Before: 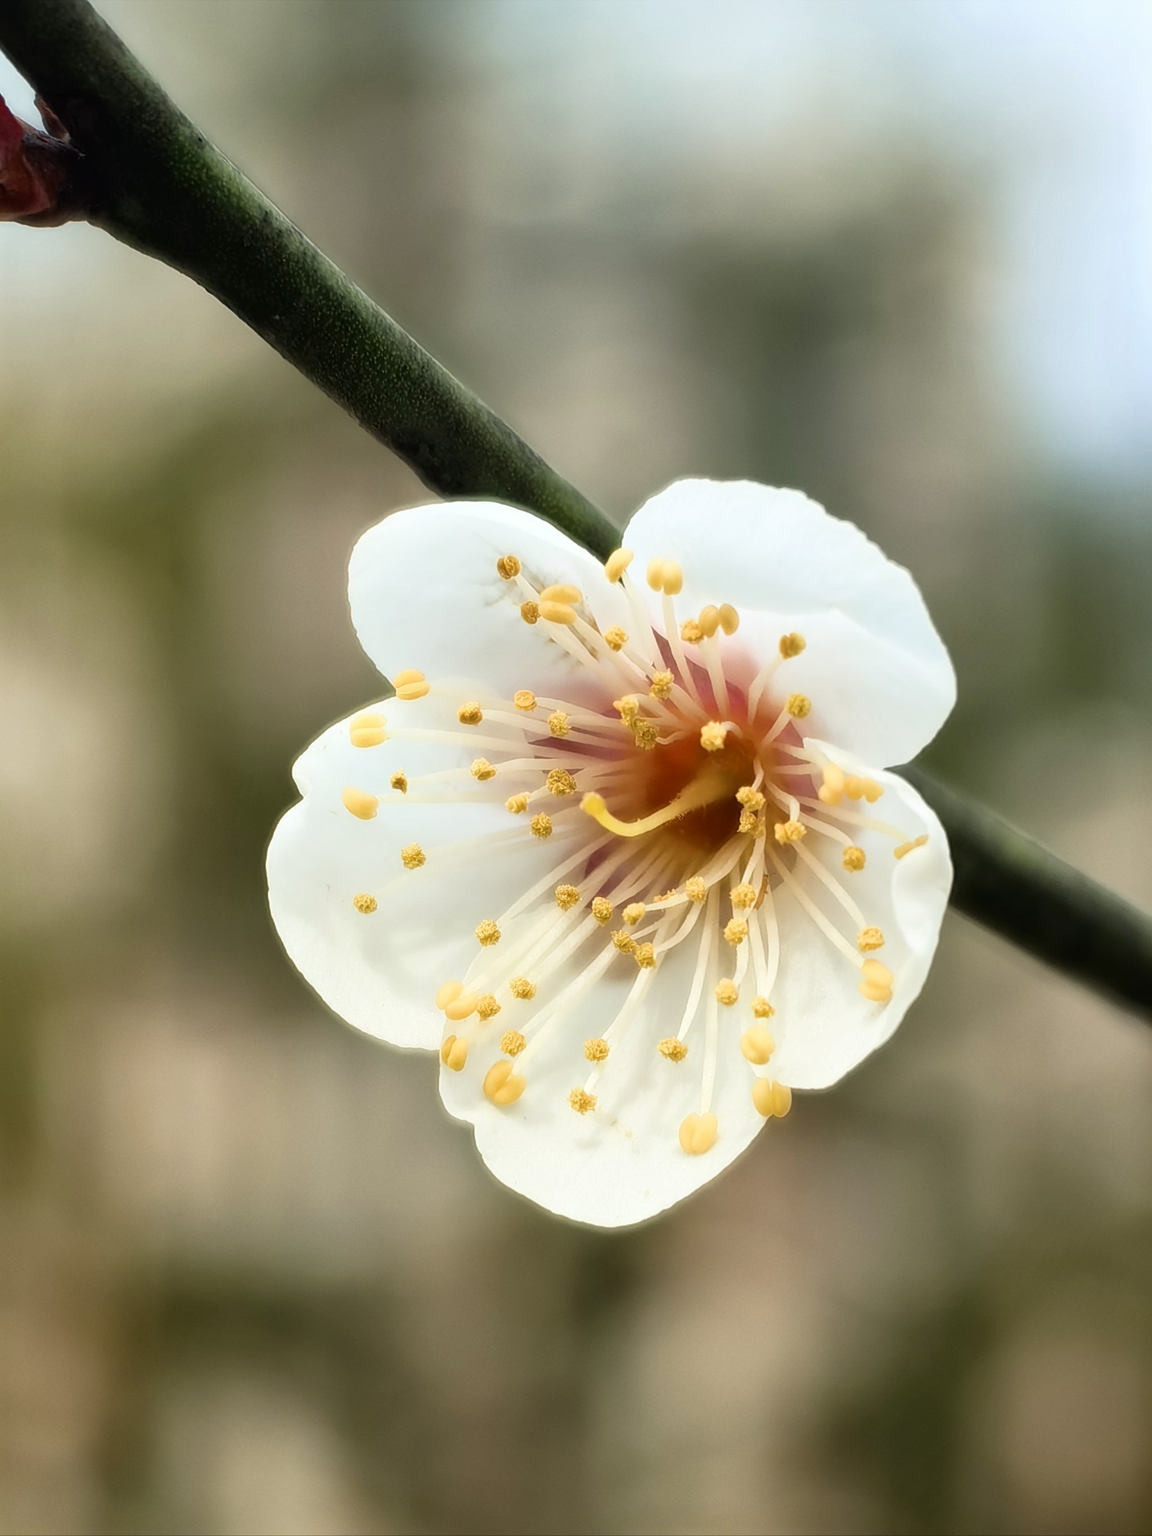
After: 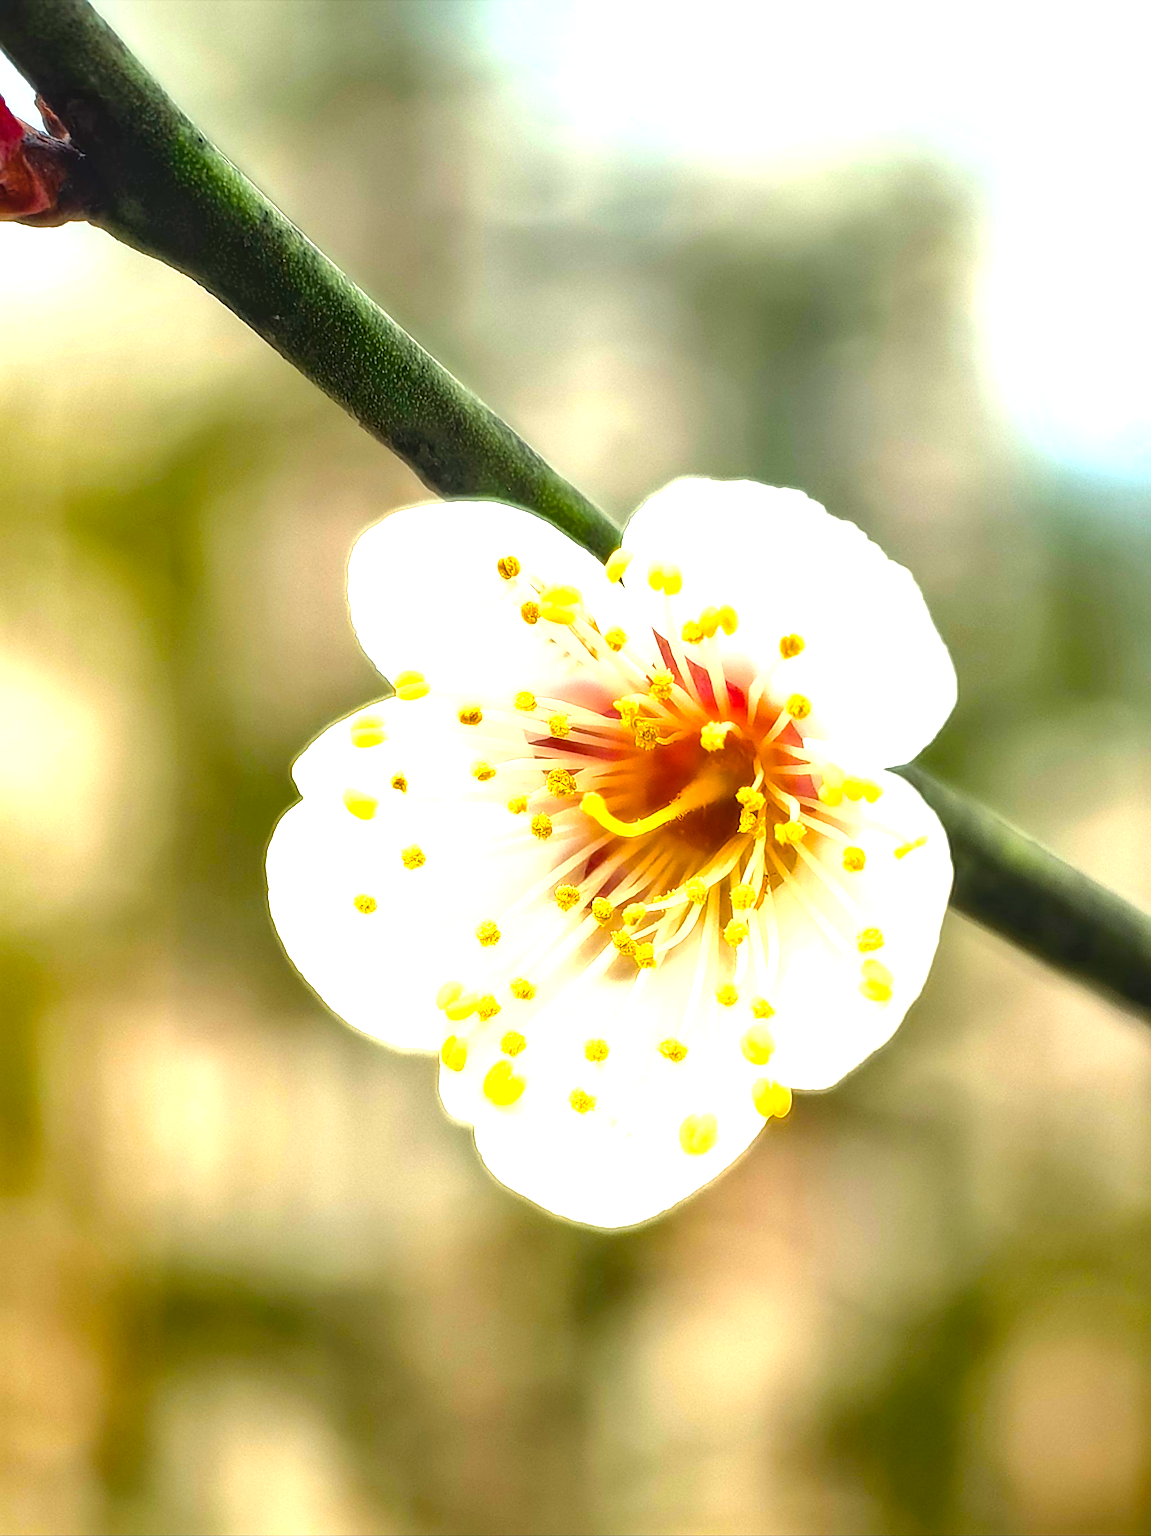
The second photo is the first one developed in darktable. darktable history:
sharpen: on, module defaults
tone equalizer: edges refinement/feathering 500, mask exposure compensation -1.57 EV, preserve details no
exposure: black level correction 0, exposure 1.2 EV, compensate highlight preservation false
color balance rgb: perceptual saturation grading › global saturation 29.687%, global vibrance 20%
shadows and highlights: shadows 37.71, highlights -26.86, soften with gaussian
local contrast: on, module defaults
